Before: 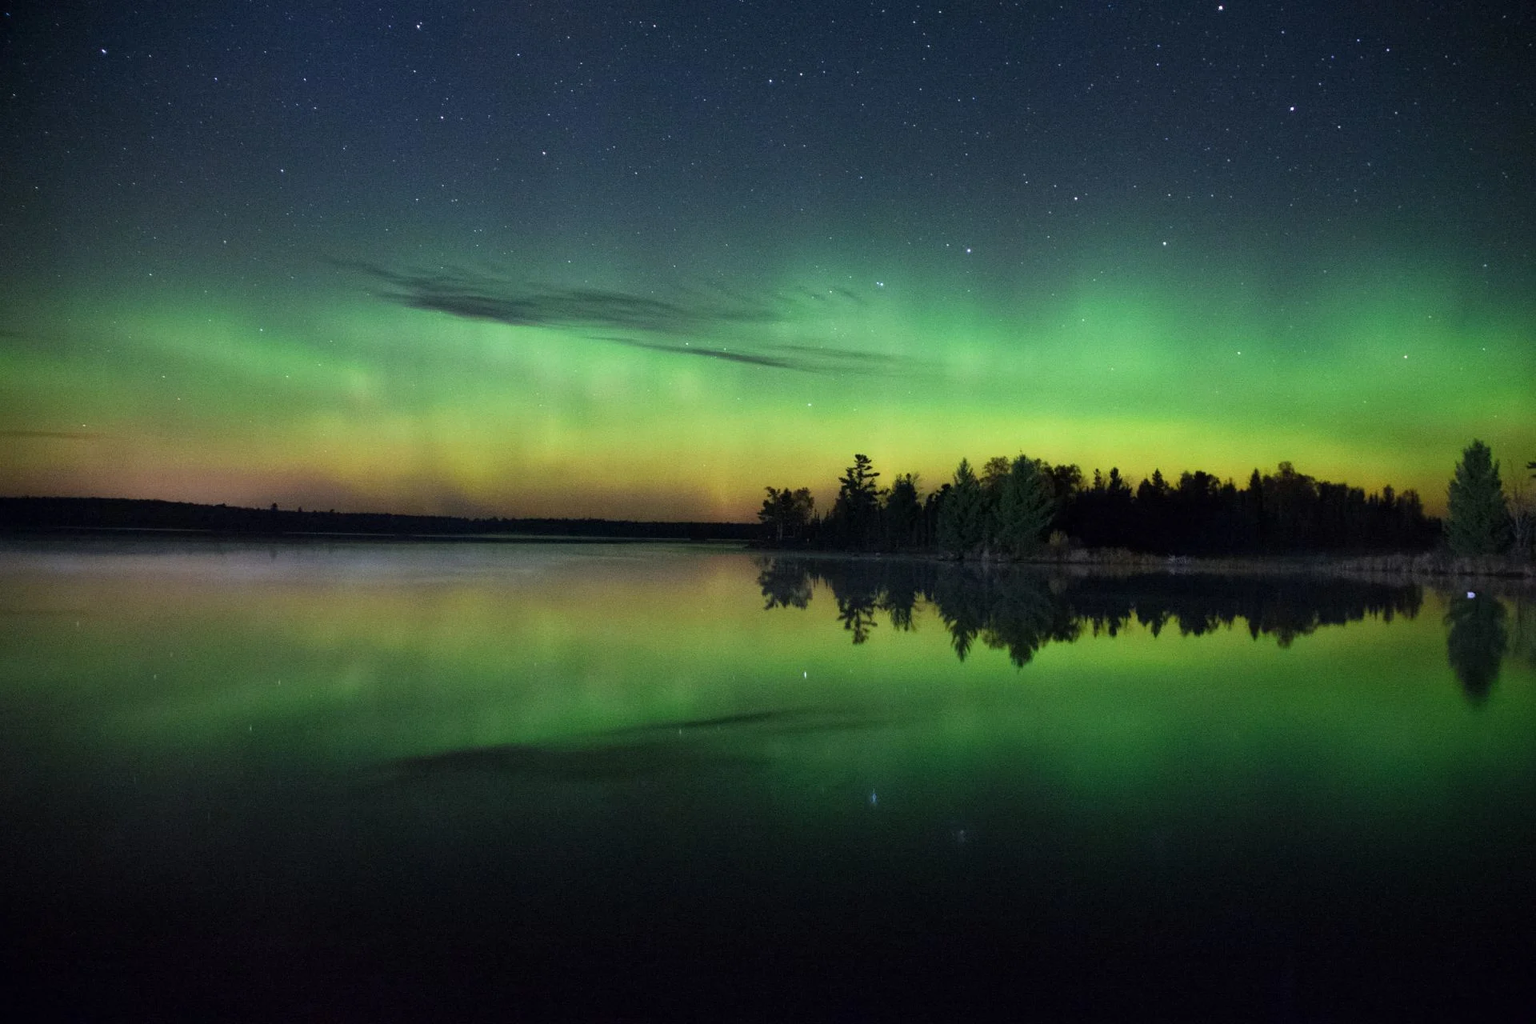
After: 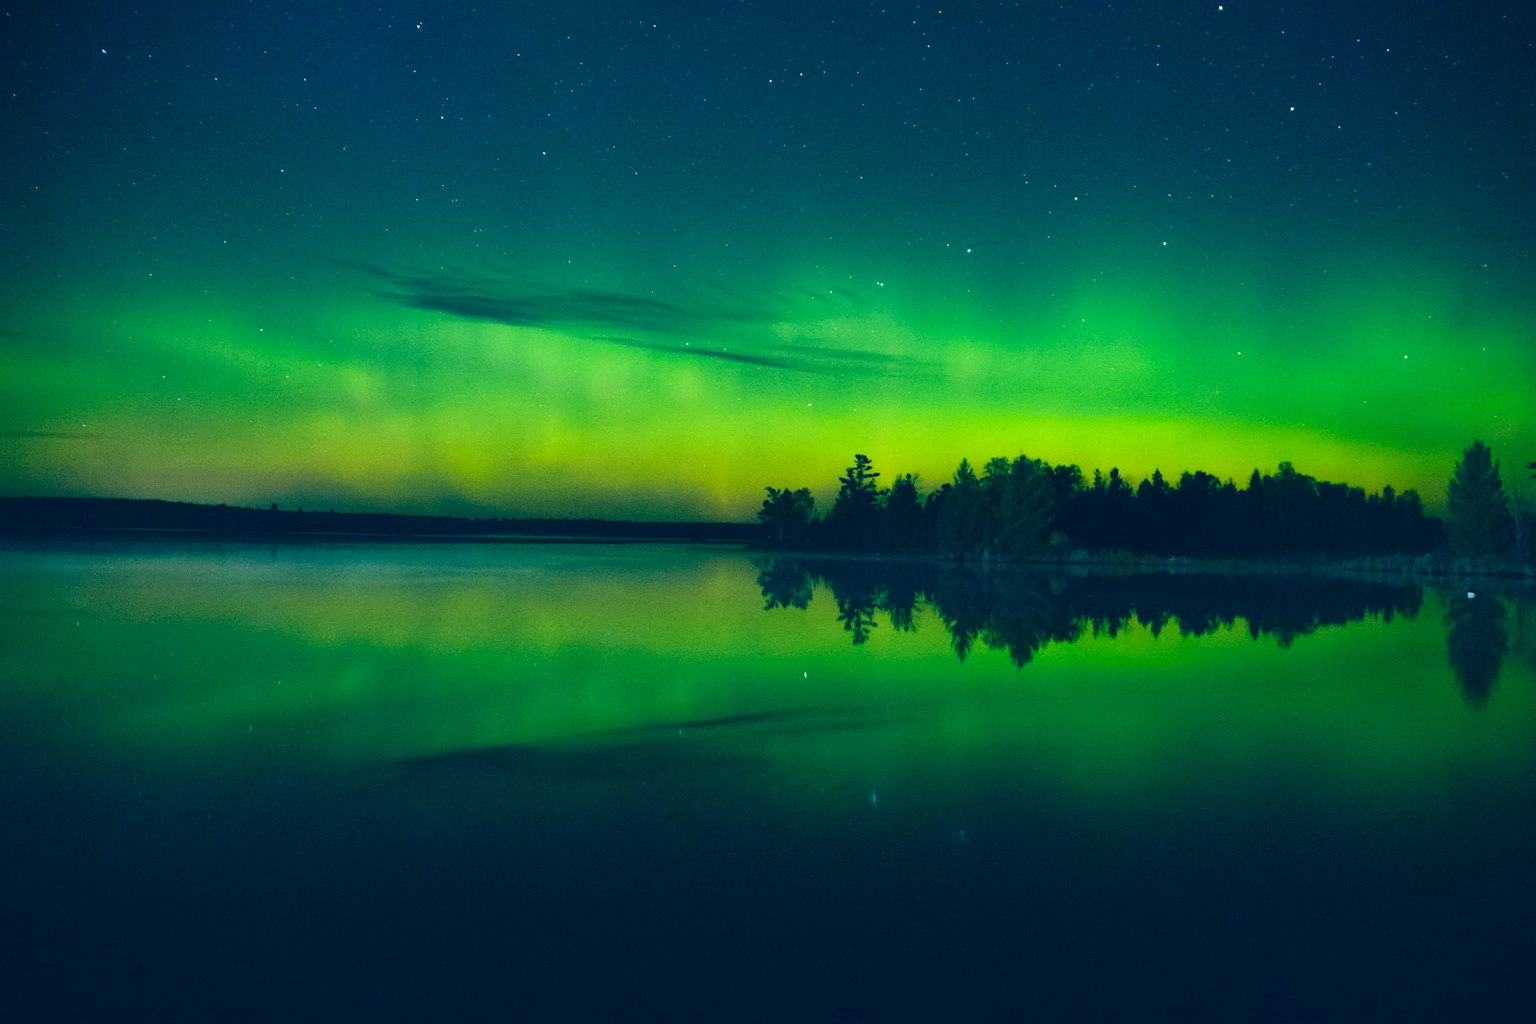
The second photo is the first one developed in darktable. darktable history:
color correction: highlights a* -16.05, highlights b* 39.68, shadows a* -39.98, shadows b* -25.51
